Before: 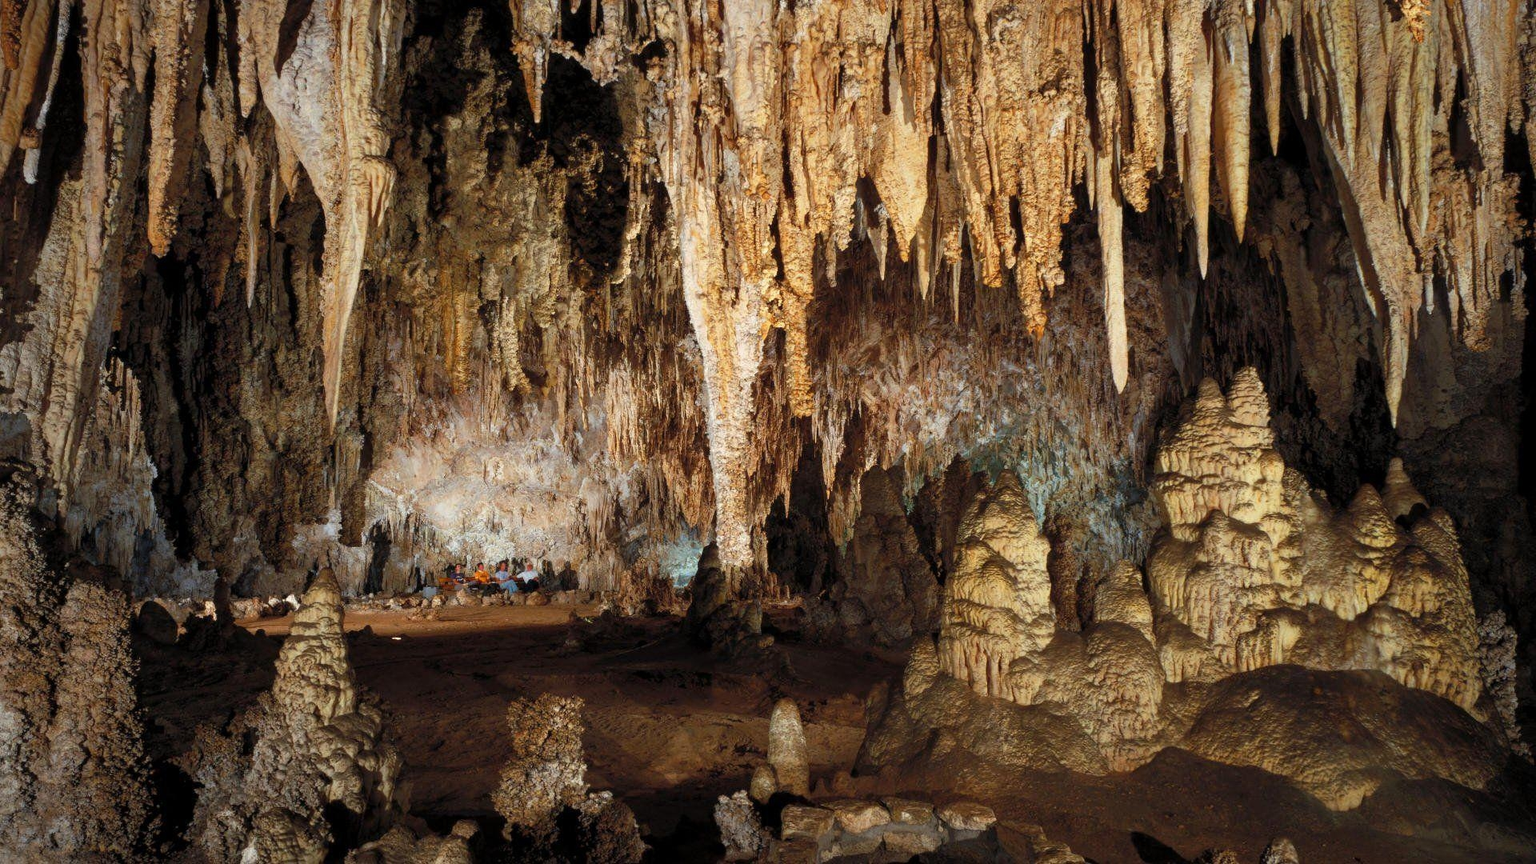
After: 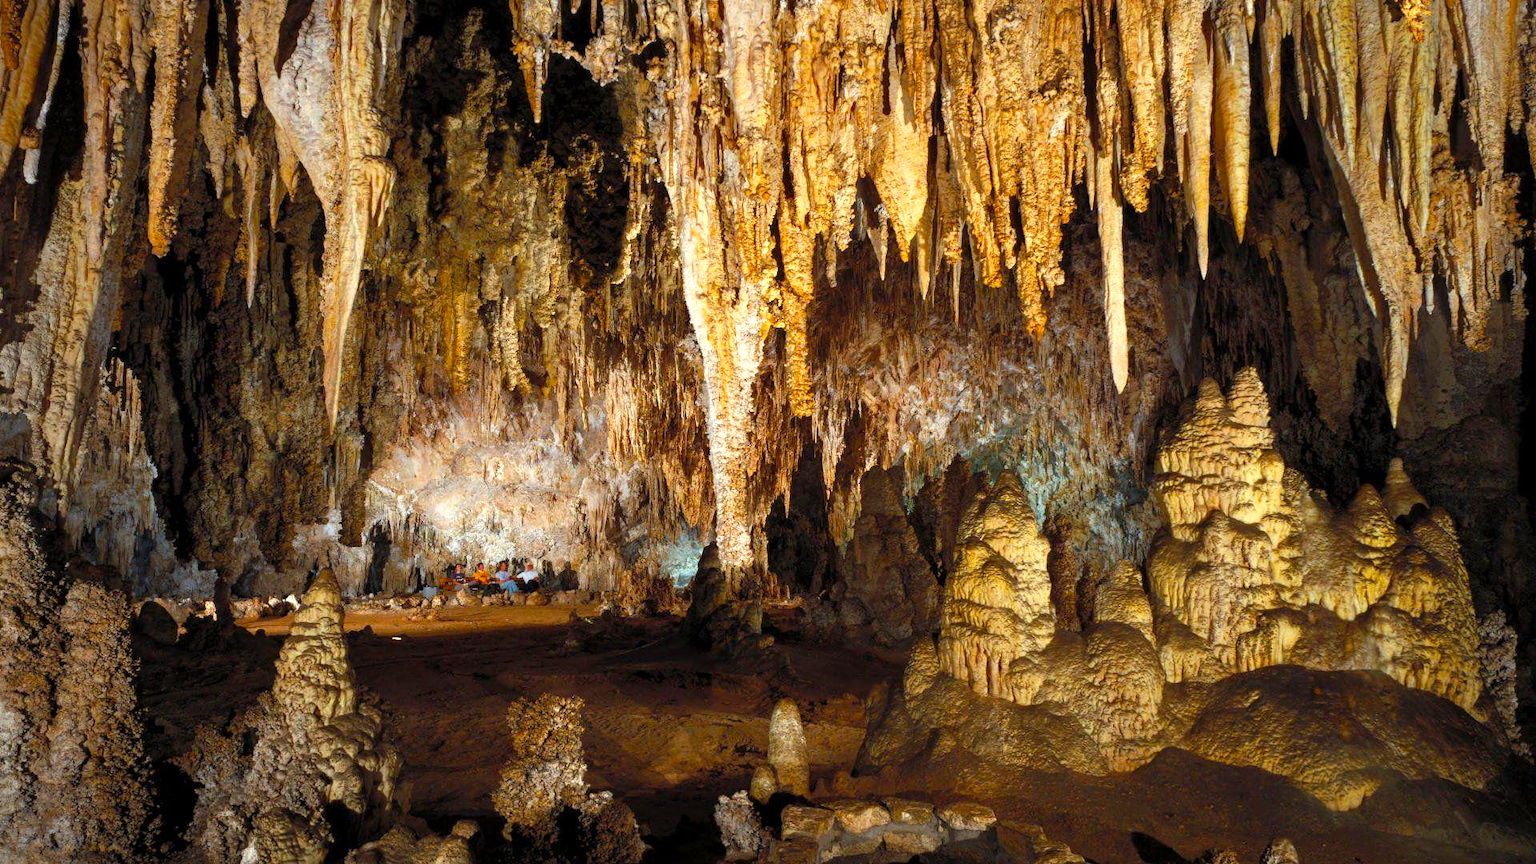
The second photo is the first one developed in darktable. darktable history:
color balance rgb: perceptual saturation grading › global saturation 30.52%, perceptual brilliance grading › global brilliance 12.034%
